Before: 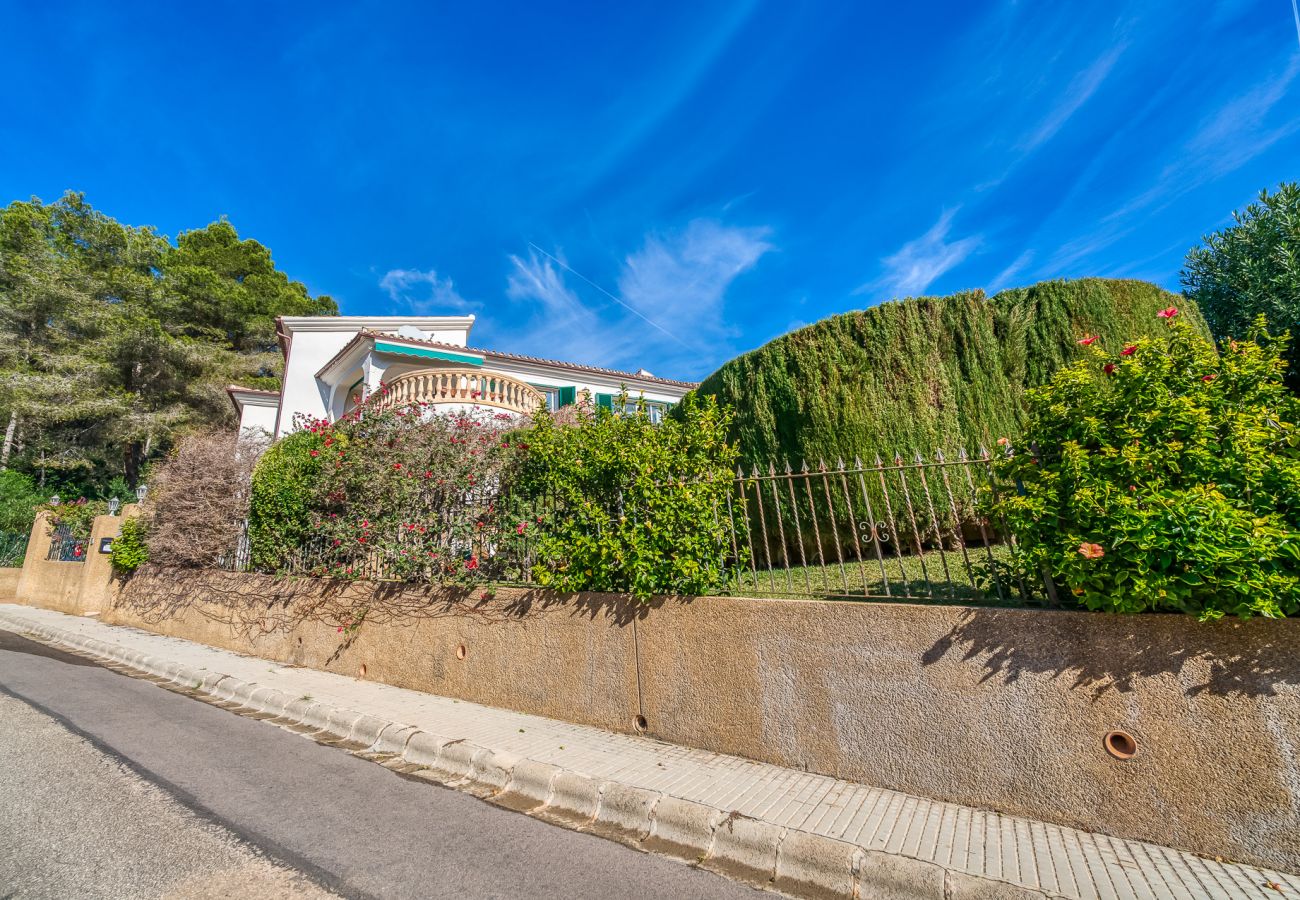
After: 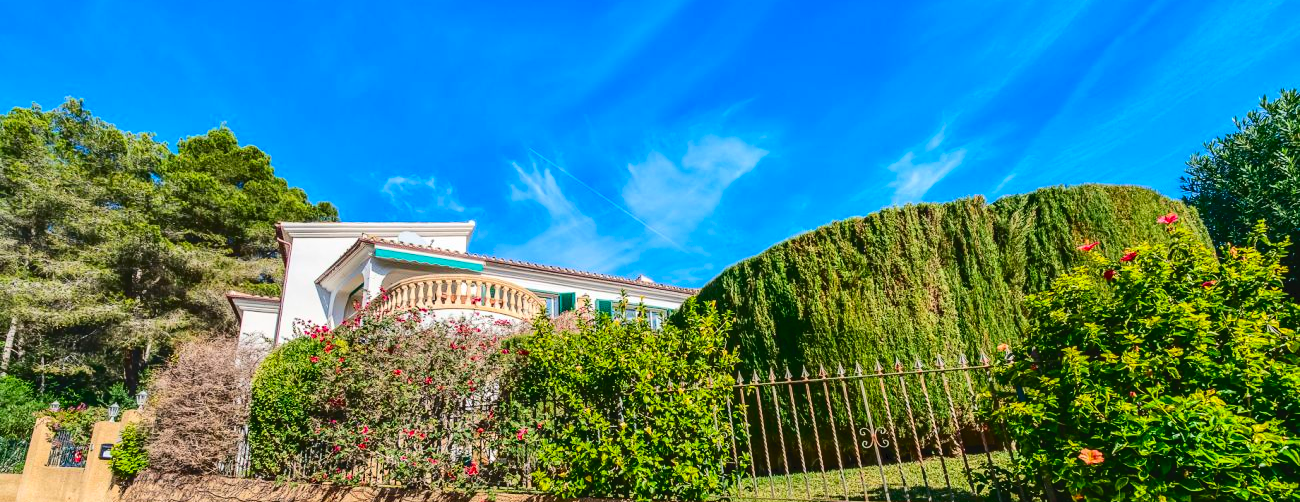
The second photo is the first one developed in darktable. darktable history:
contrast brightness saturation: contrast 0.167, saturation 0.327
tone curve: curves: ch0 [(0, 0) (0.003, 0.047) (0.011, 0.051) (0.025, 0.061) (0.044, 0.075) (0.069, 0.09) (0.1, 0.102) (0.136, 0.125) (0.177, 0.173) (0.224, 0.226) (0.277, 0.303) (0.335, 0.388) (0.399, 0.469) (0.468, 0.545) (0.543, 0.623) (0.623, 0.695) (0.709, 0.766) (0.801, 0.832) (0.898, 0.905) (1, 1)], color space Lab, independent channels, preserve colors none
crop and rotate: top 10.549%, bottom 33.573%
